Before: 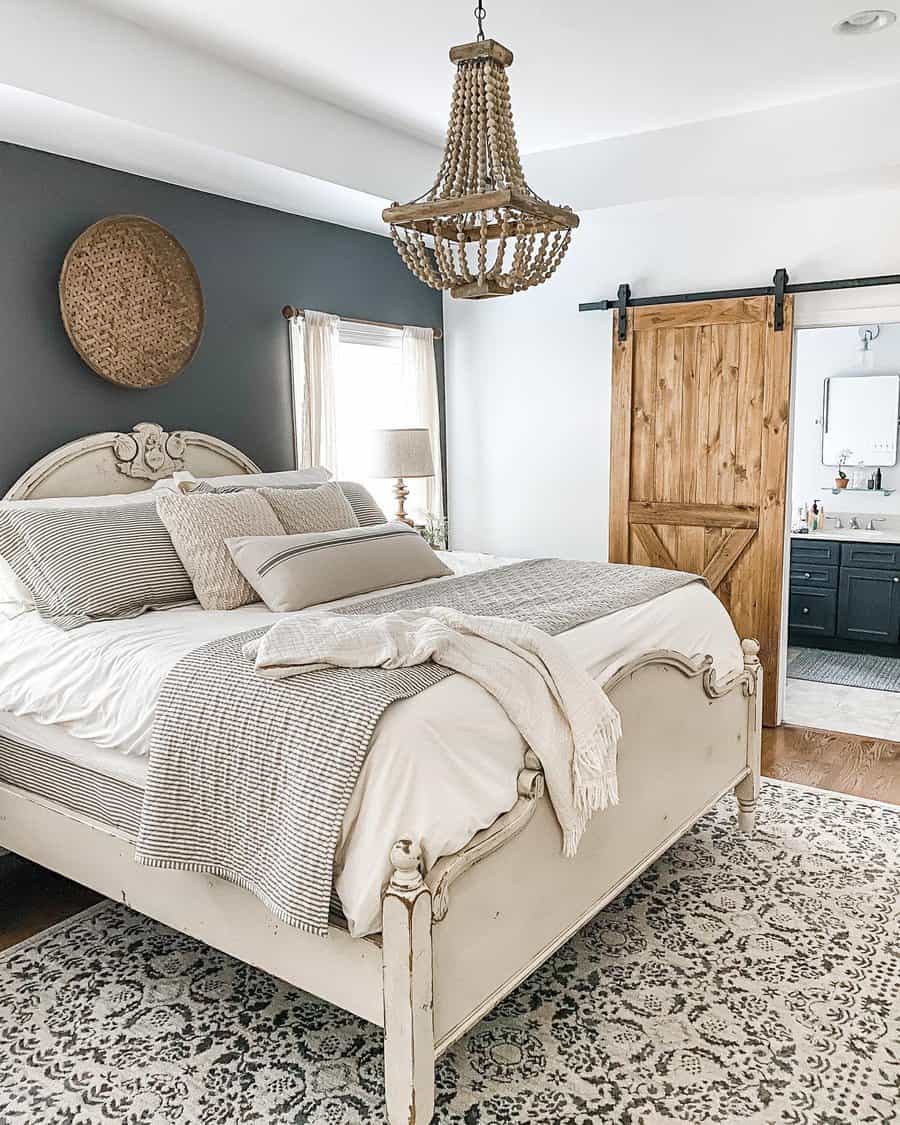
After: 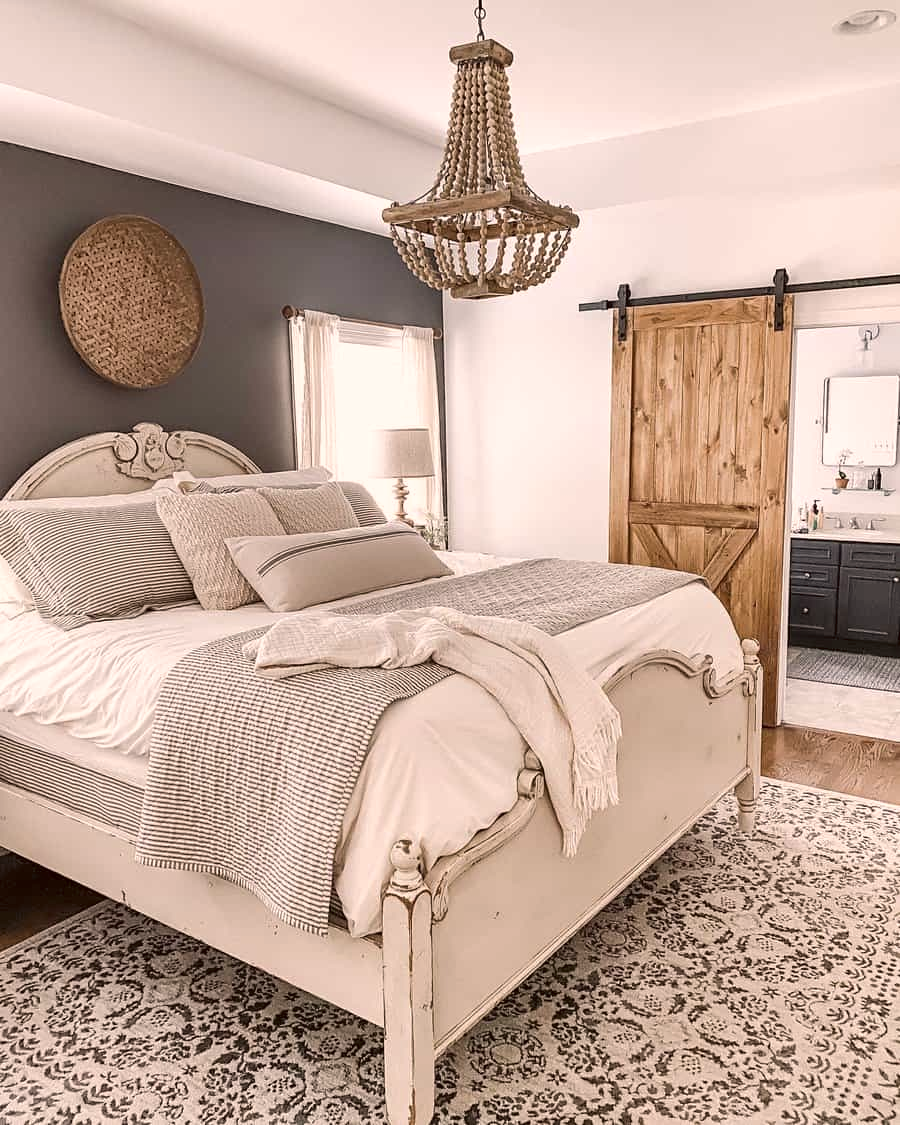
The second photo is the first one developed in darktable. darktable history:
tone equalizer: edges refinement/feathering 500, mask exposure compensation -1.57 EV, preserve details no
color correction: highlights a* 10.22, highlights b* 9.79, shadows a* 8.45, shadows b* 7.88, saturation 0.794
